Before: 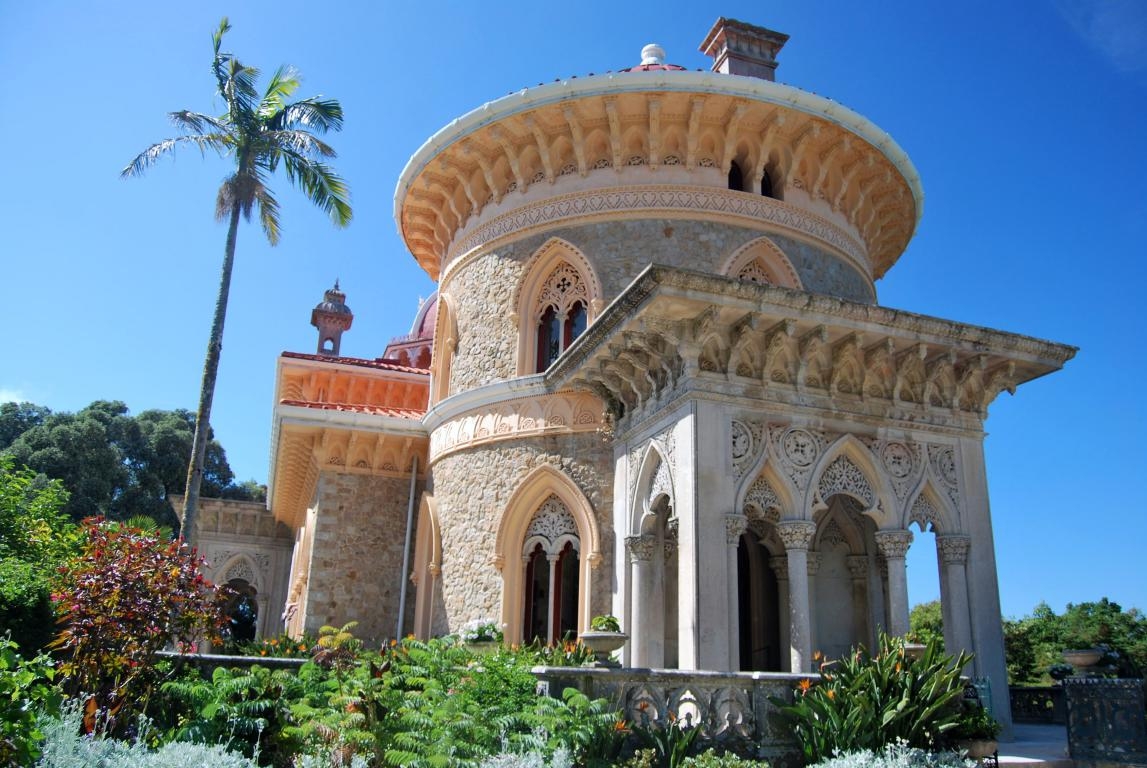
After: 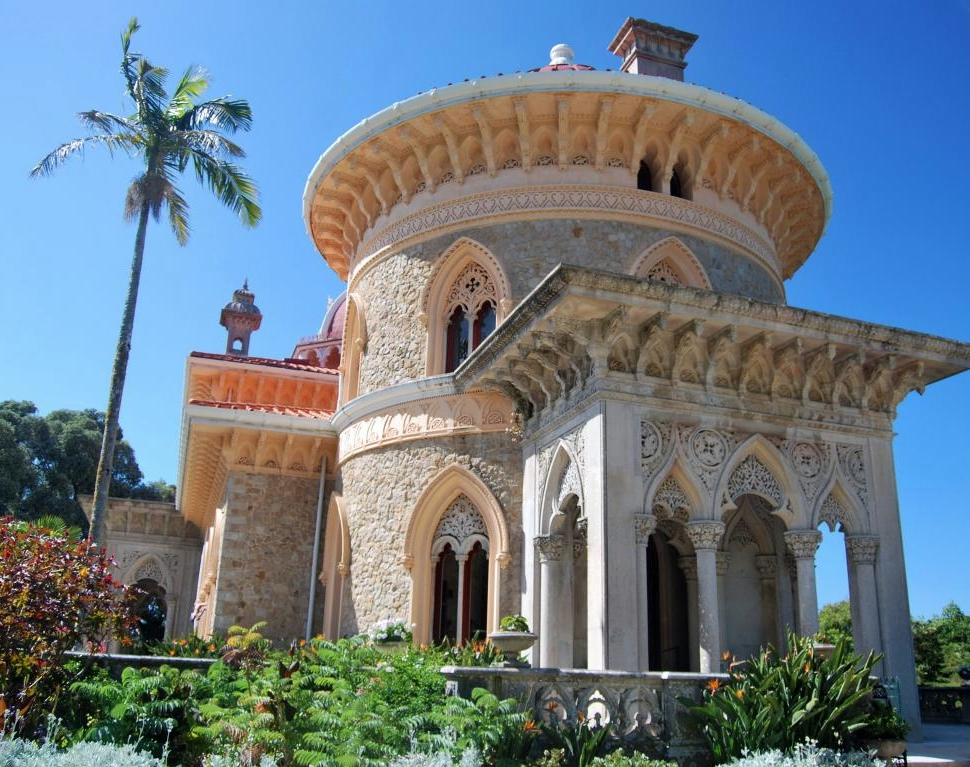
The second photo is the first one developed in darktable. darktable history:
color correction: highlights b* 0.057, saturation 0.979
crop: left 7.953%, right 7.457%
